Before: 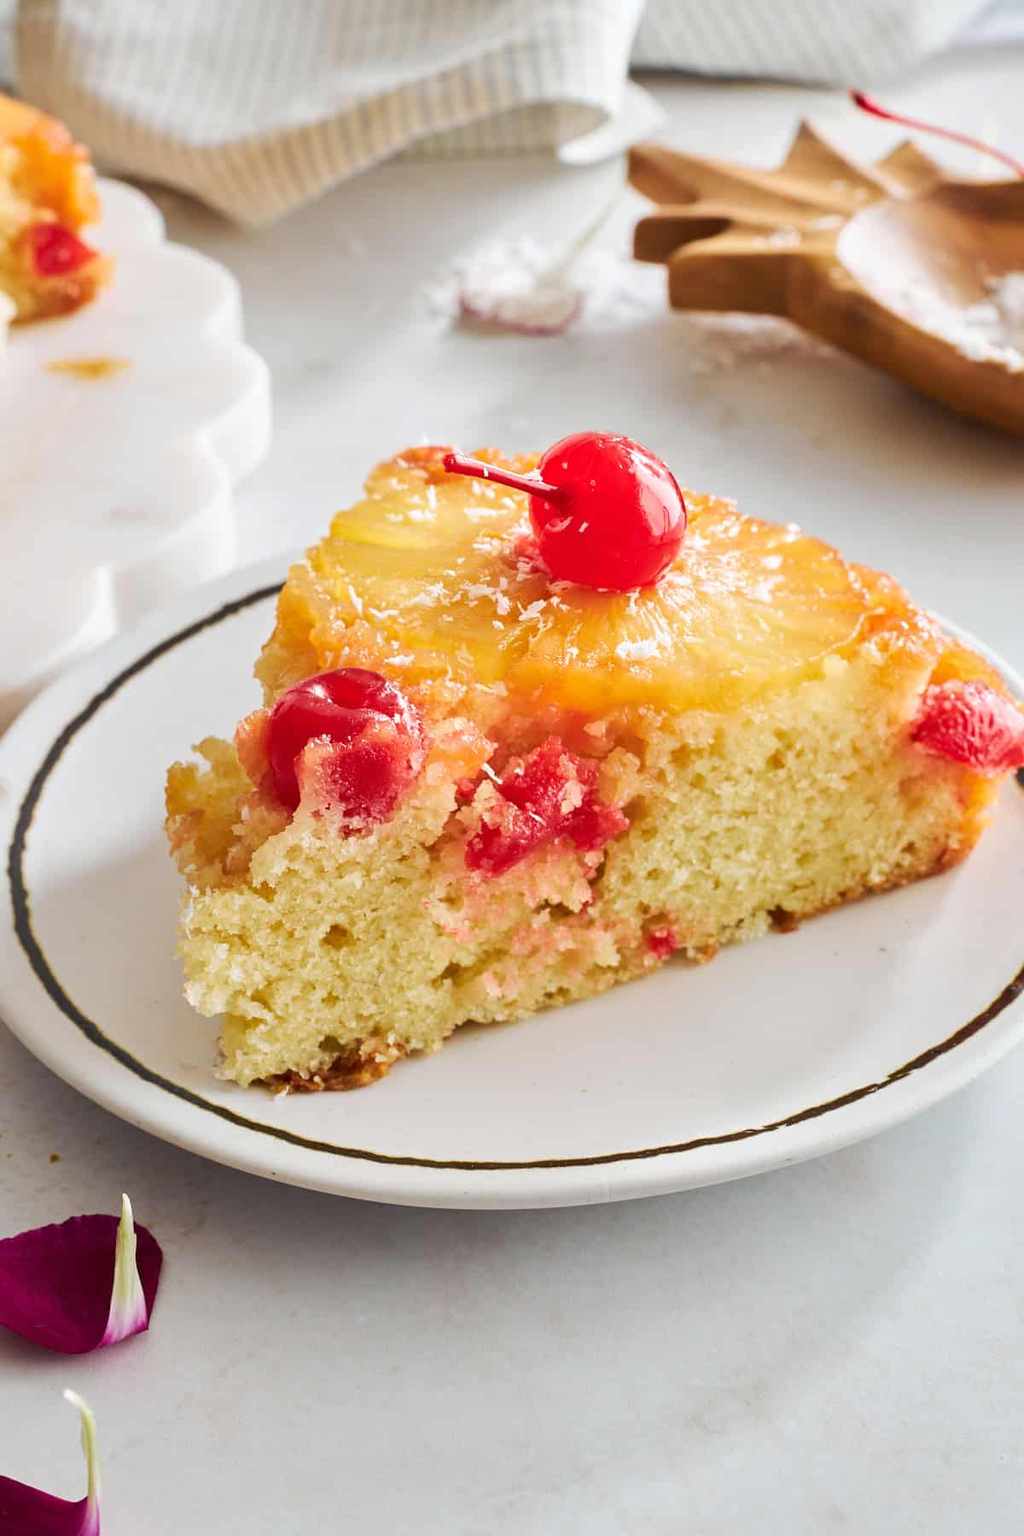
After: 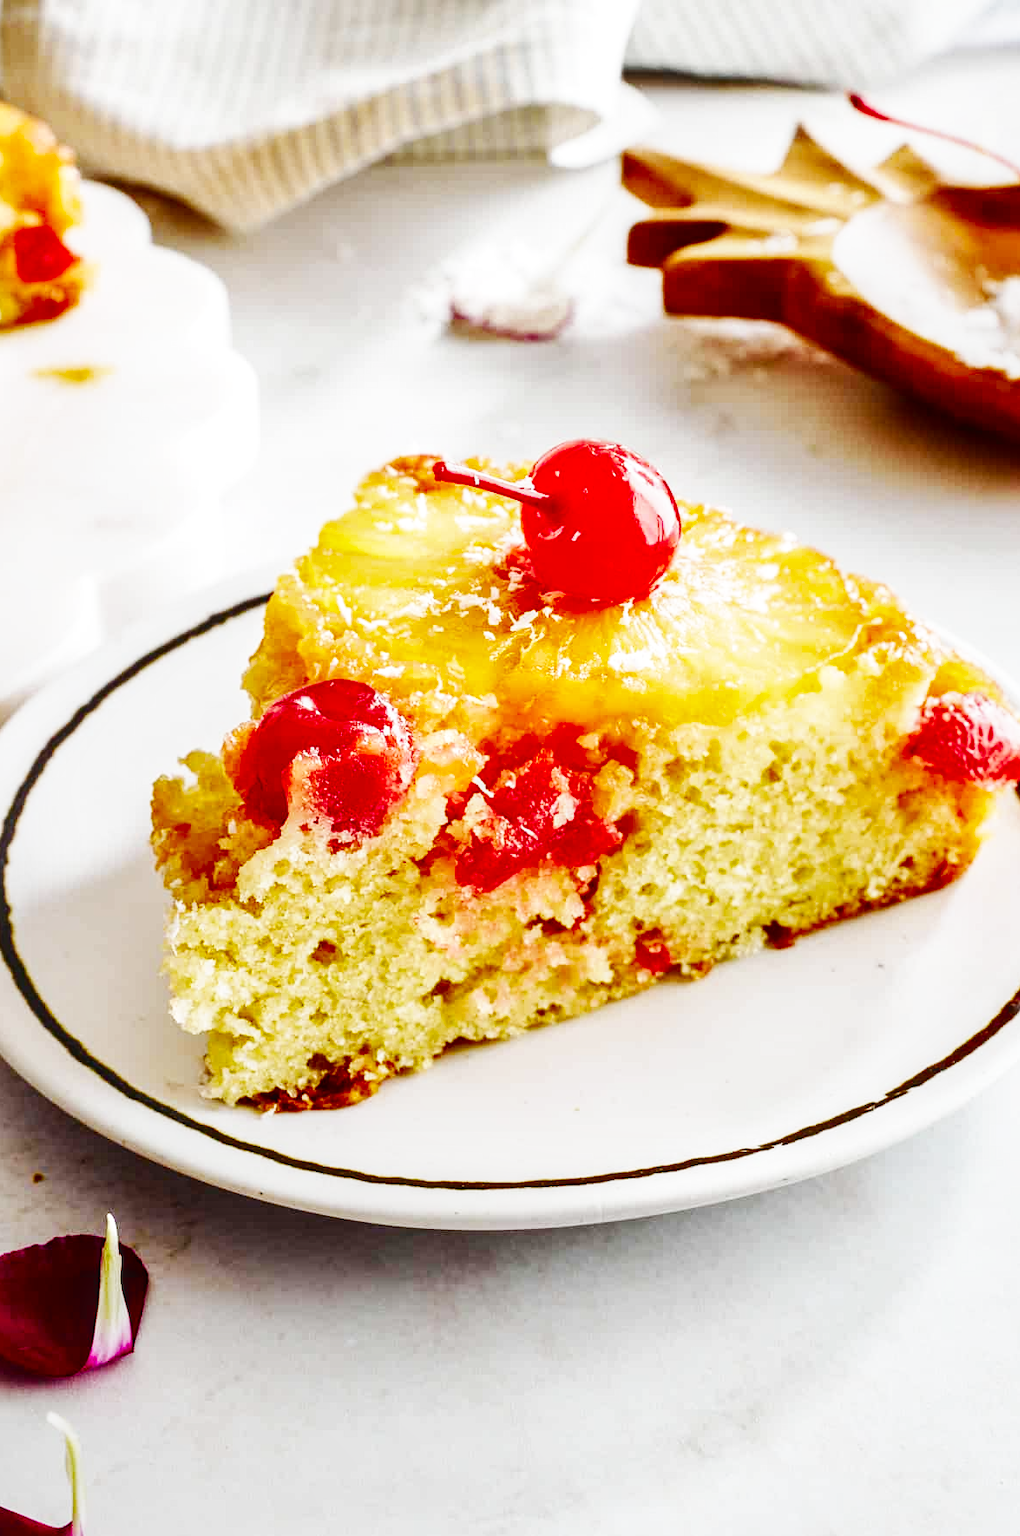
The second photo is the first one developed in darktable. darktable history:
tone equalizer: -8 EV -0.445 EV, -7 EV -0.392 EV, -6 EV -0.315 EV, -5 EV -0.24 EV, -3 EV 0.199 EV, -2 EV 0.31 EV, -1 EV 0.381 EV, +0 EV 0.432 EV, mask exposure compensation -0.488 EV
base curve: curves: ch0 [(0, 0) (0.007, 0.004) (0.027, 0.03) (0.046, 0.07) (0.207, 0.54) (0.442, 0.872) (0.673, 0.972) (1, 1)], preserve colors none
crop: left 1.683%, right 0.288%, bottom 1.659%
shadows and highlights: shadows 37.64, highlights -26.79, soften with gaussian
local contrast: on, module defaults
exposure: black level correction 0.009, exposure -0.635 EV, compensate highlight preservation false
contrast brightness saturation: brightness -0.249, saturation 0.199
